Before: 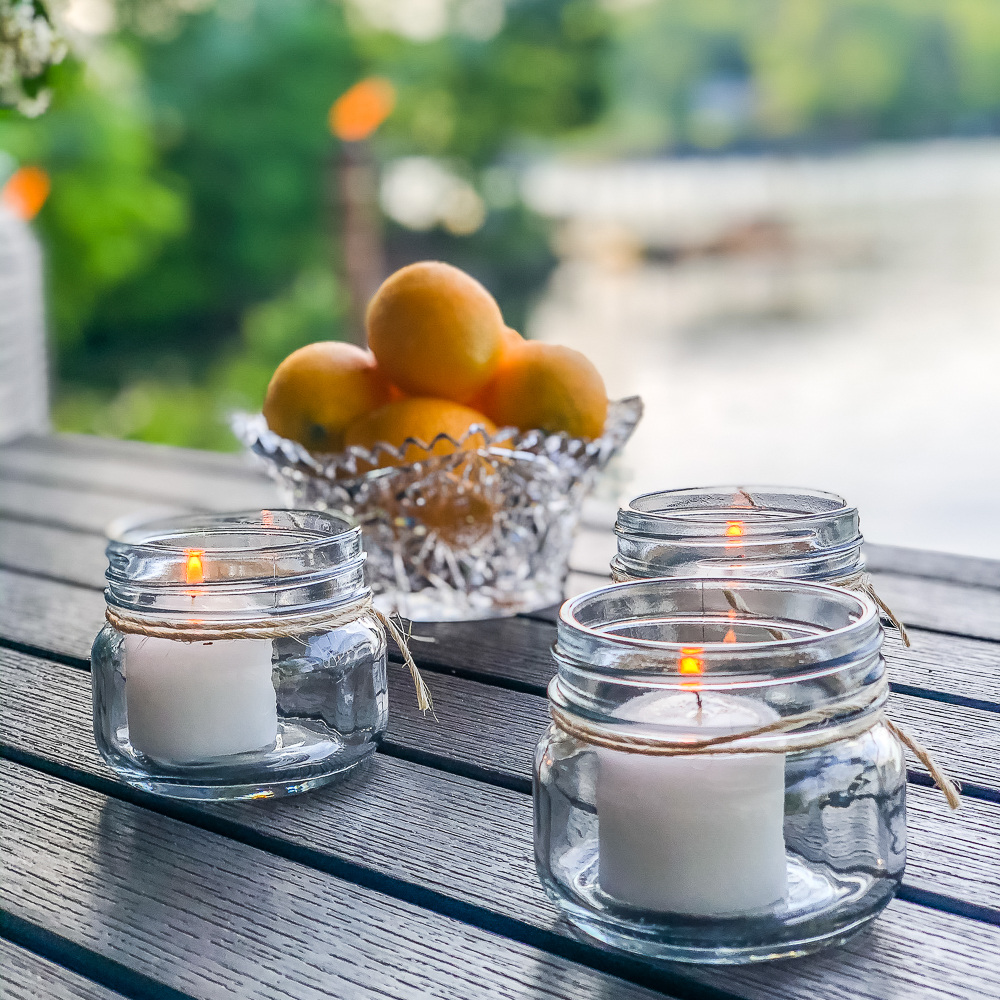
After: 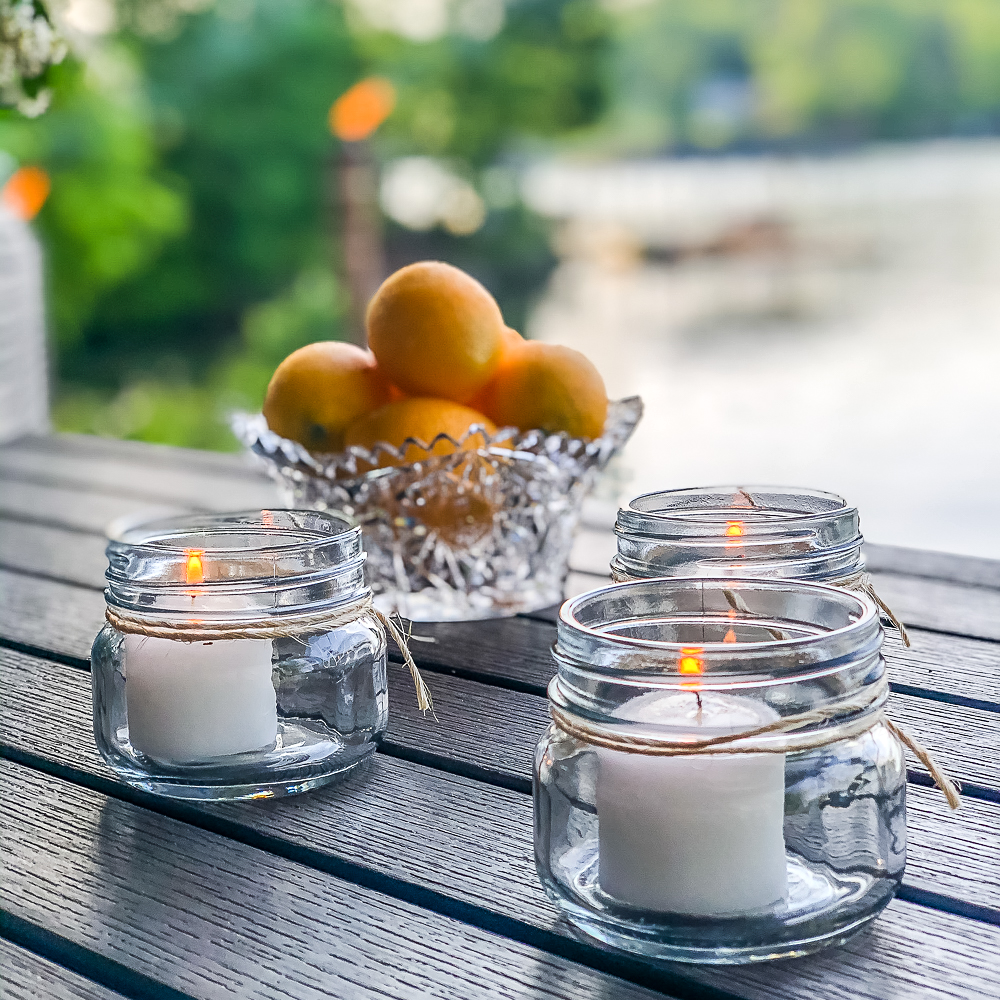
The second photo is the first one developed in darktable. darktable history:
sharpen: amount 0.2
white balance: emerald 1
local contrast: mode bilateral grid, contrast 100, coarseness 100, detail 108%, midtone range 0.2
